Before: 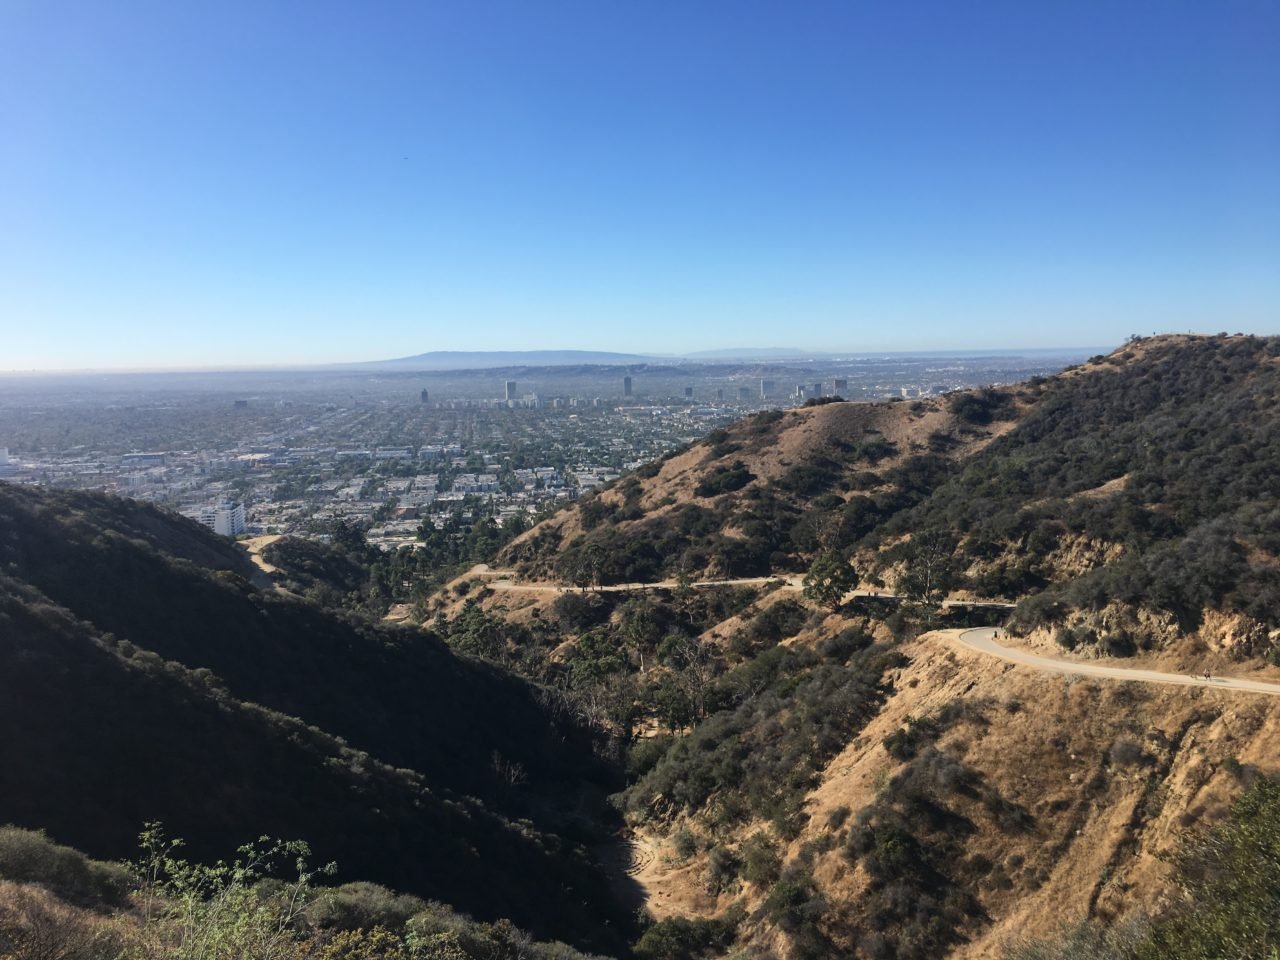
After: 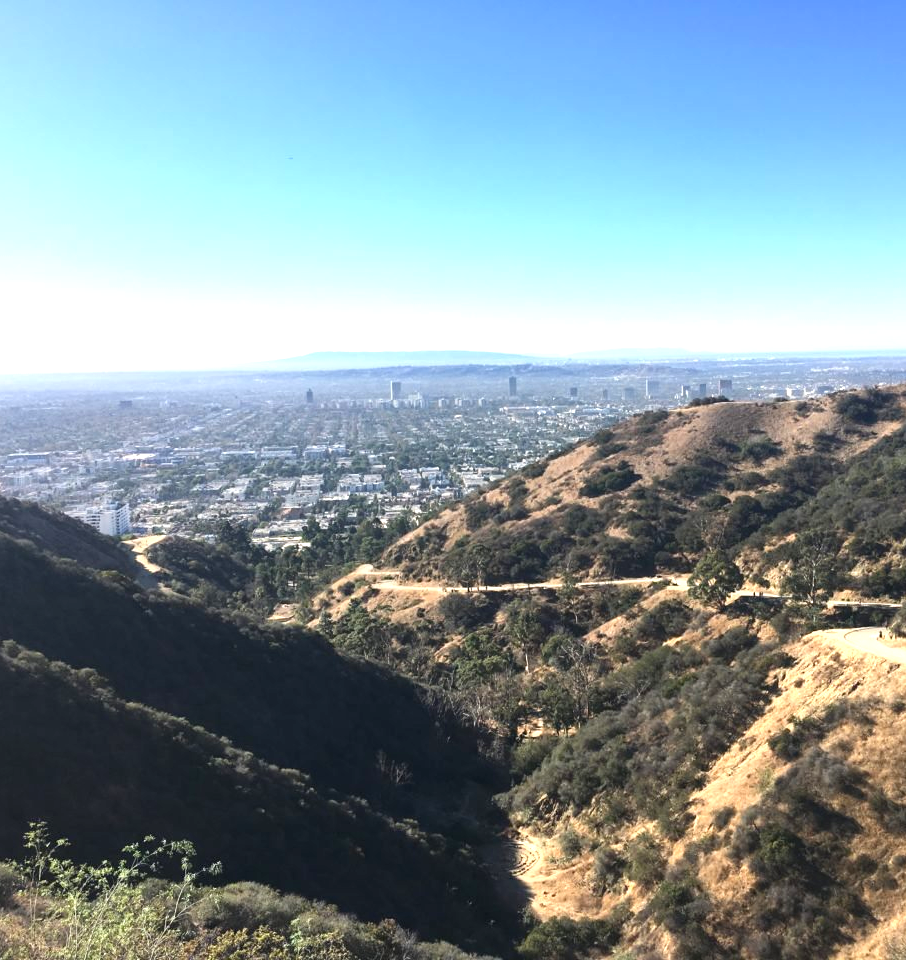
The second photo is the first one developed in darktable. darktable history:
exposure: black level correction 0, exposure 1.1 EV, compensate highlight preservation false
crop and rotate: left 9.061%, right 20.142%
